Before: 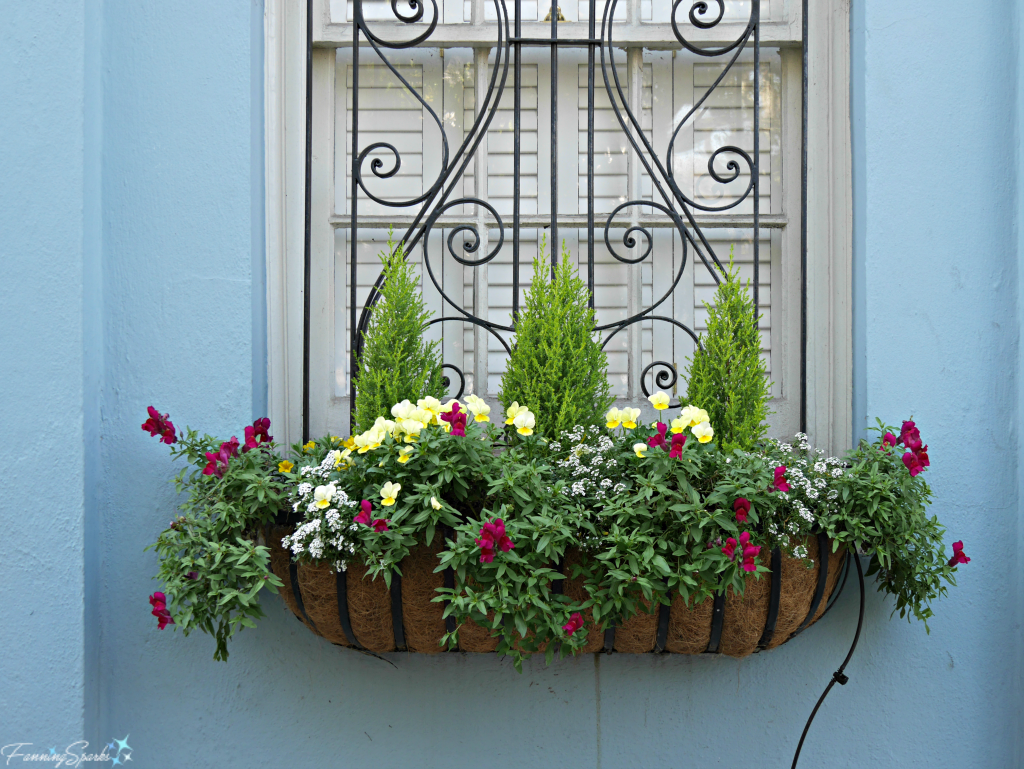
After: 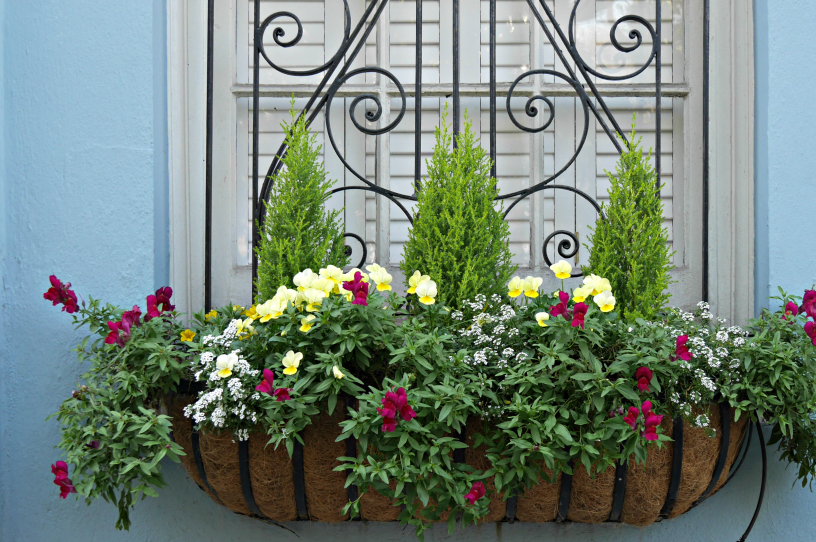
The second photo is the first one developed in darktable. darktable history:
crop: left 9.615%, top 17.14%, right 10.688%, bottom 12.31%
